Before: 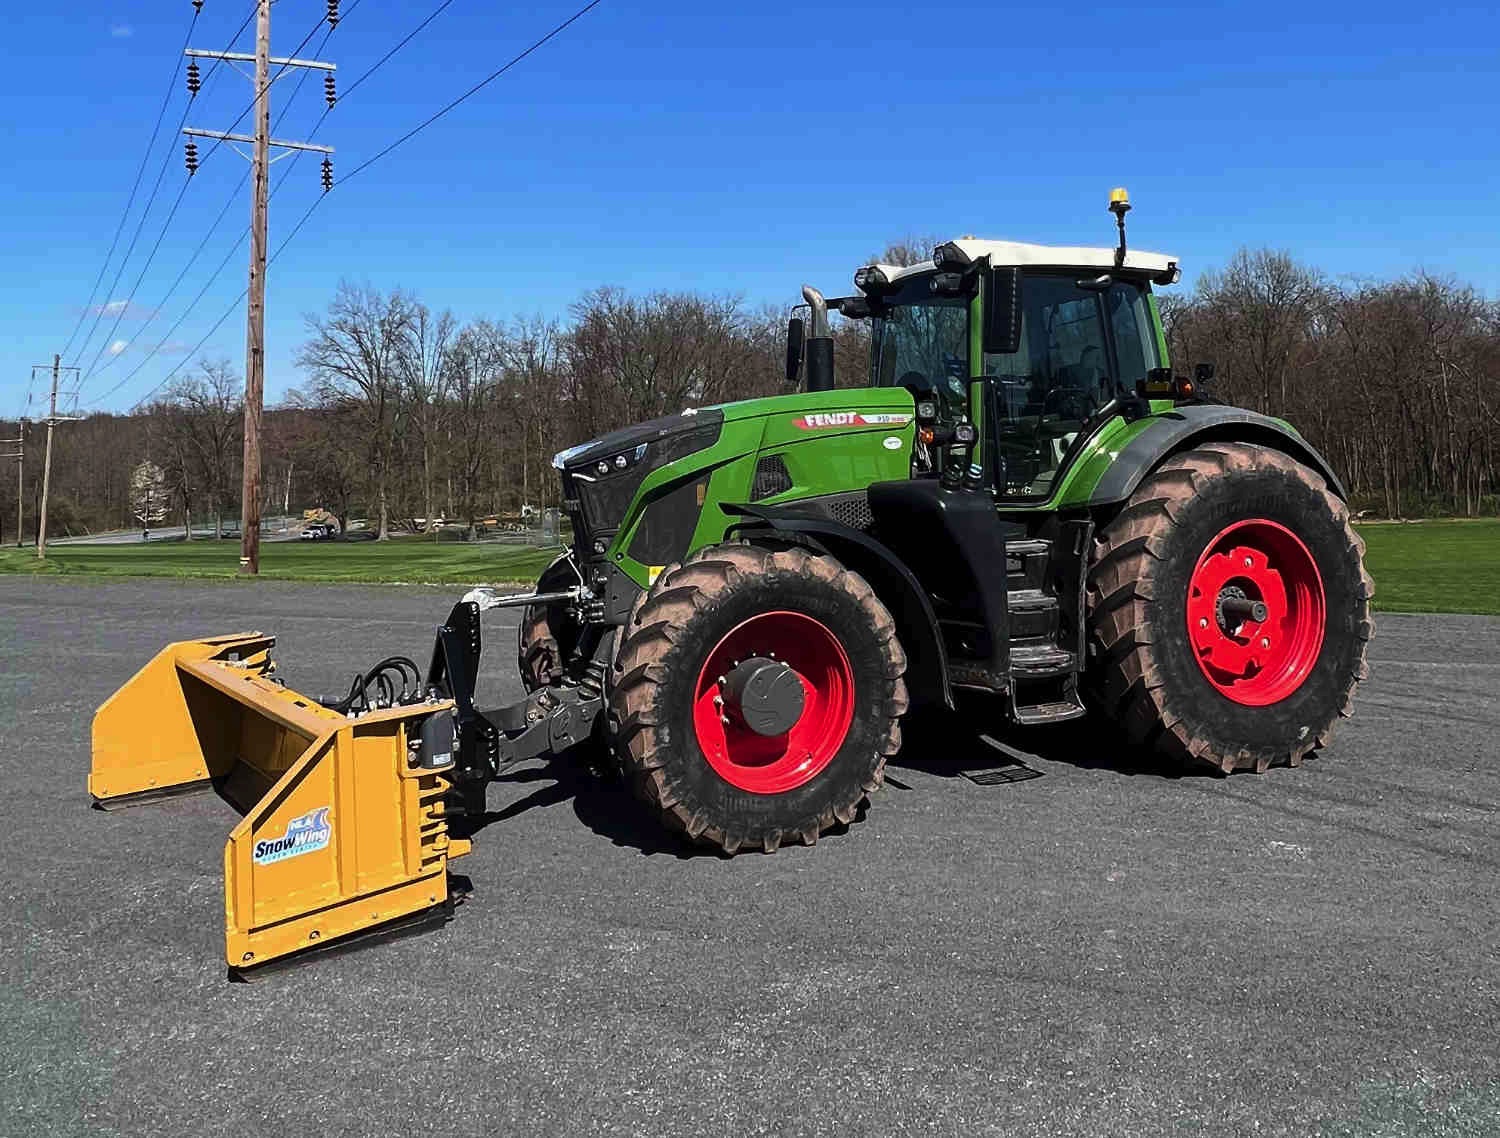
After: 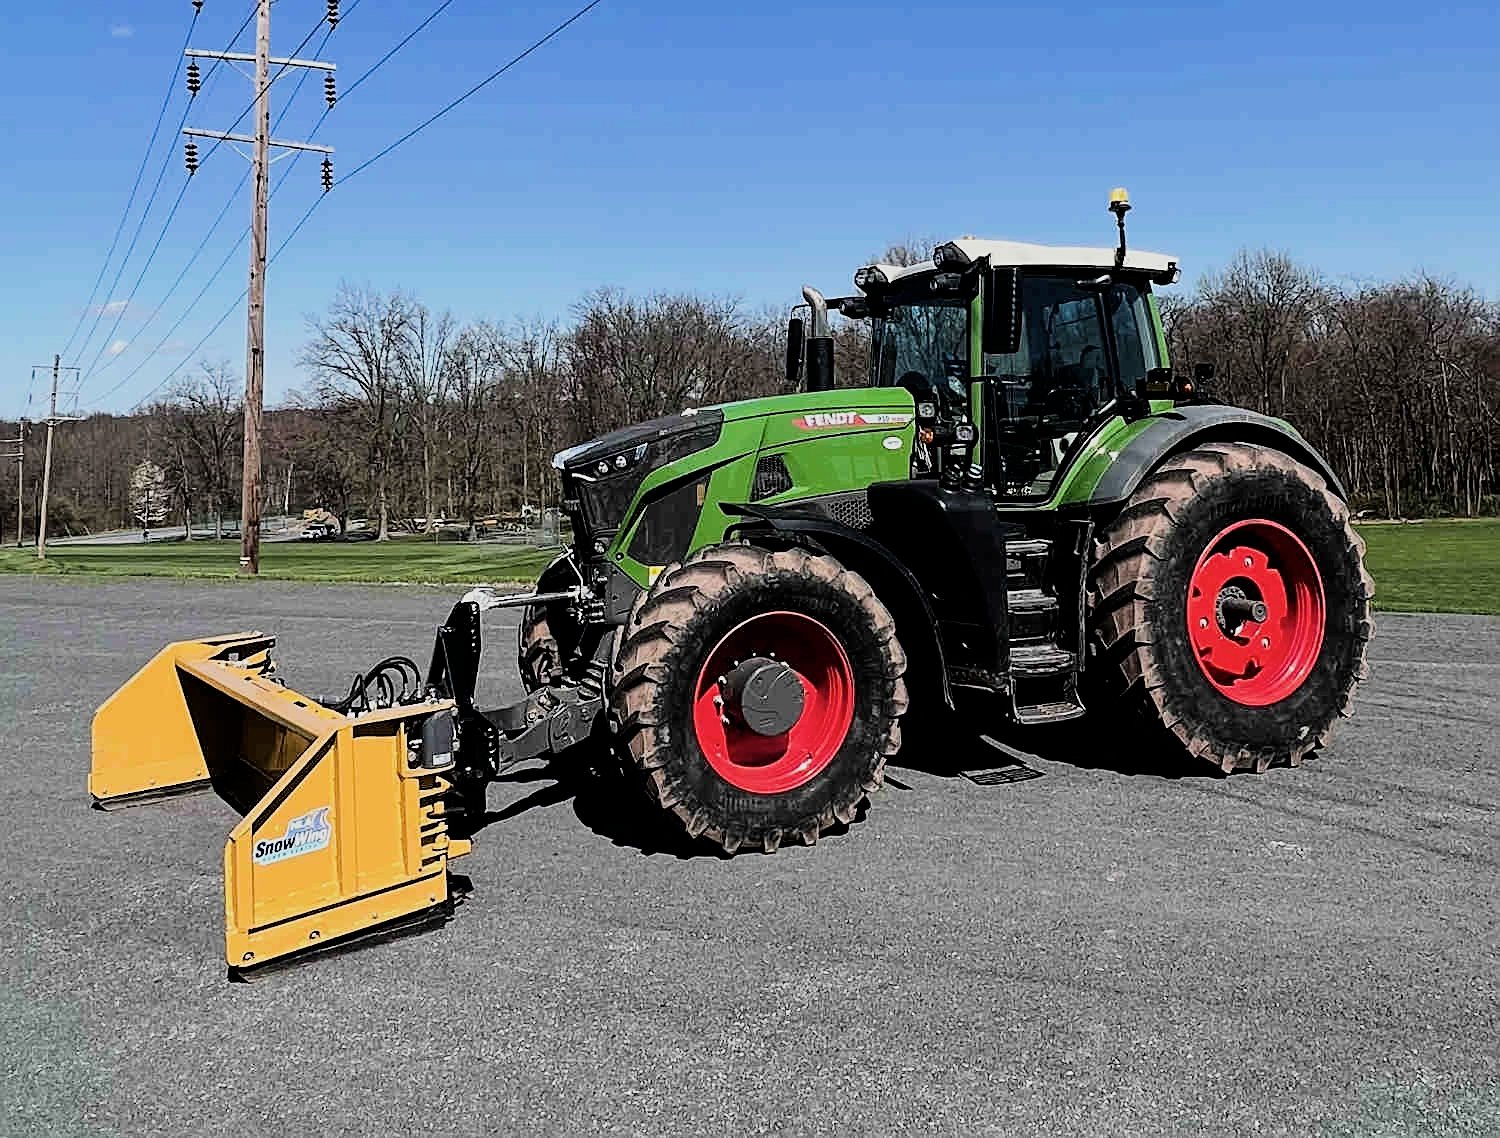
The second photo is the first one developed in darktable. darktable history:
filmic rgb: black relative exposure -5 EV, hardness 2.88, contrast 1.3, highlights saturation mix -30%
sharpen: on, module defaults
